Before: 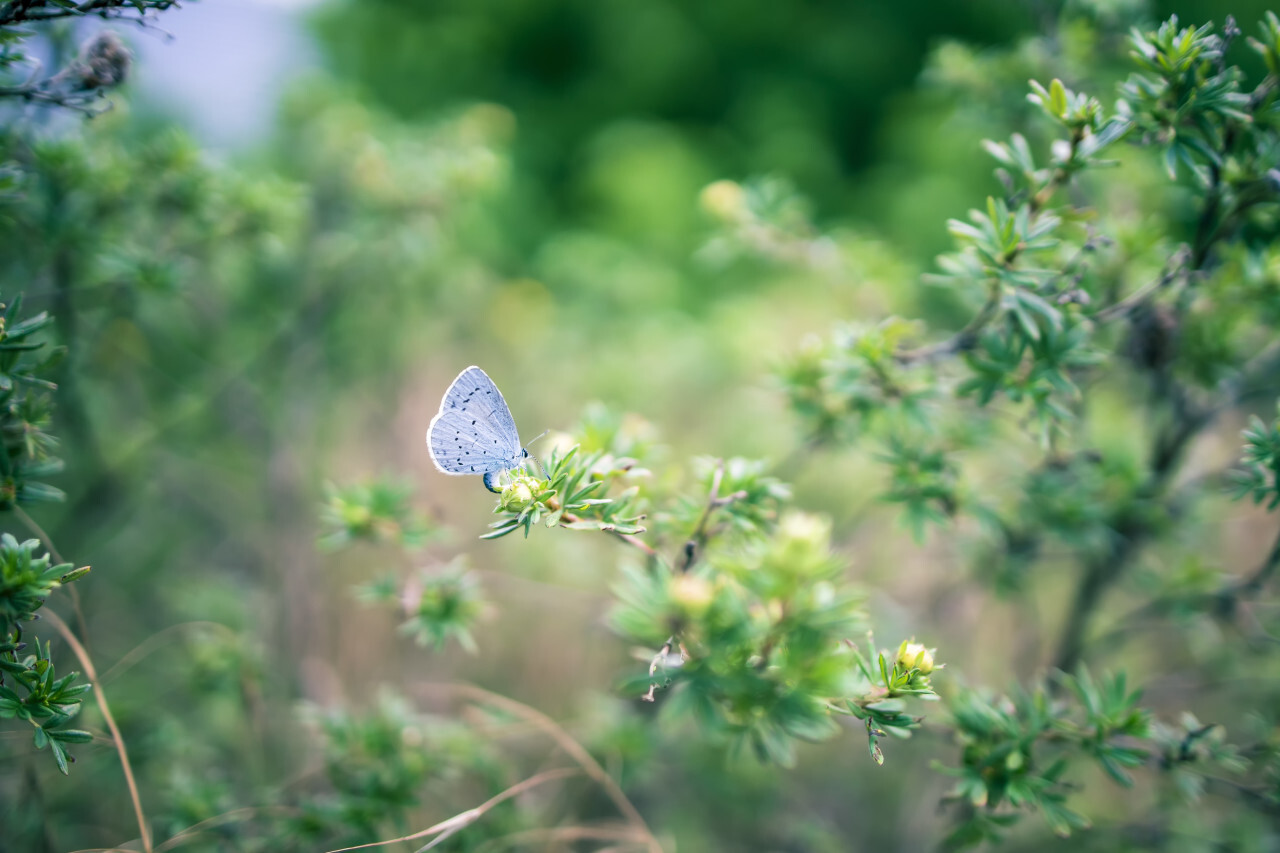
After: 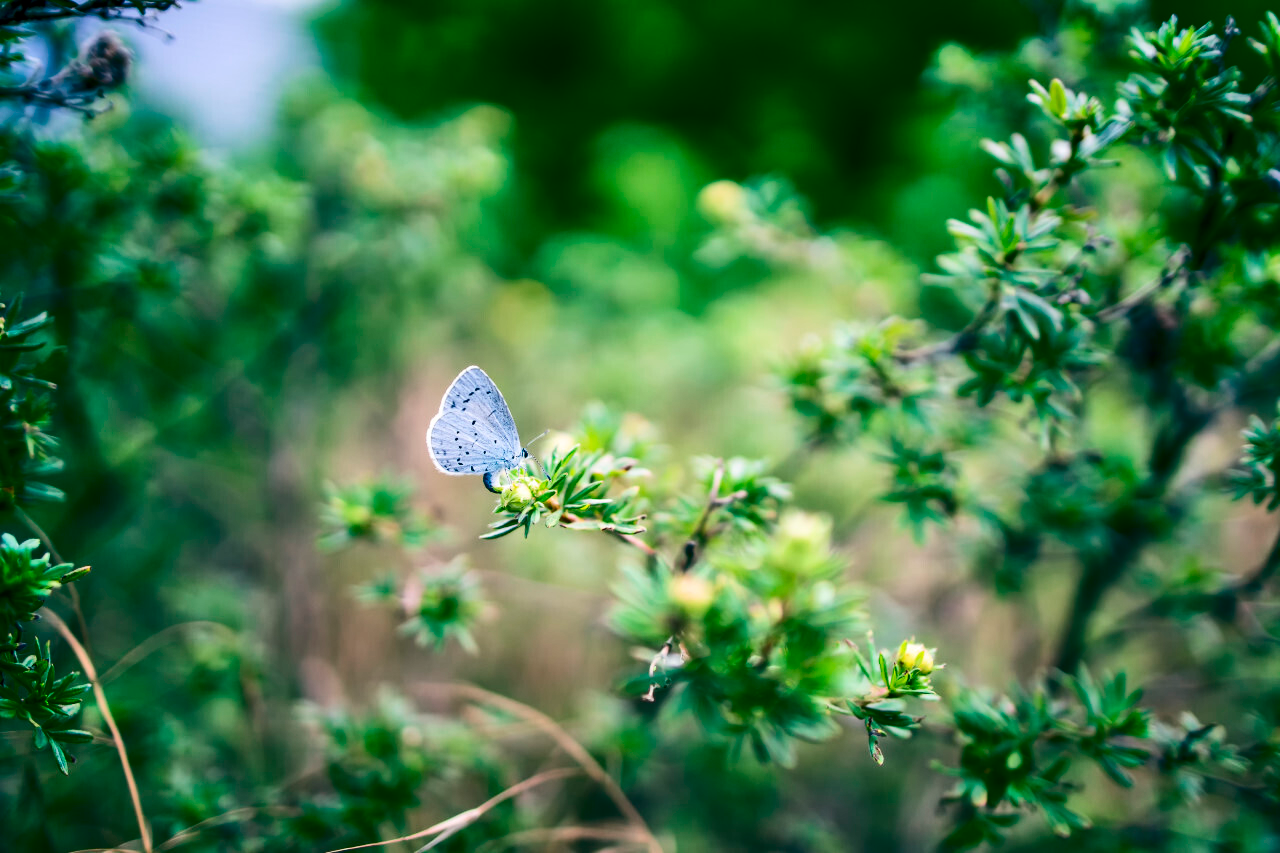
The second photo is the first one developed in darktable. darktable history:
contrast brightness saturation: contrast 0.243, brightness -0.23, saturation 0.146
shadows and highlights: soften with gaussian
